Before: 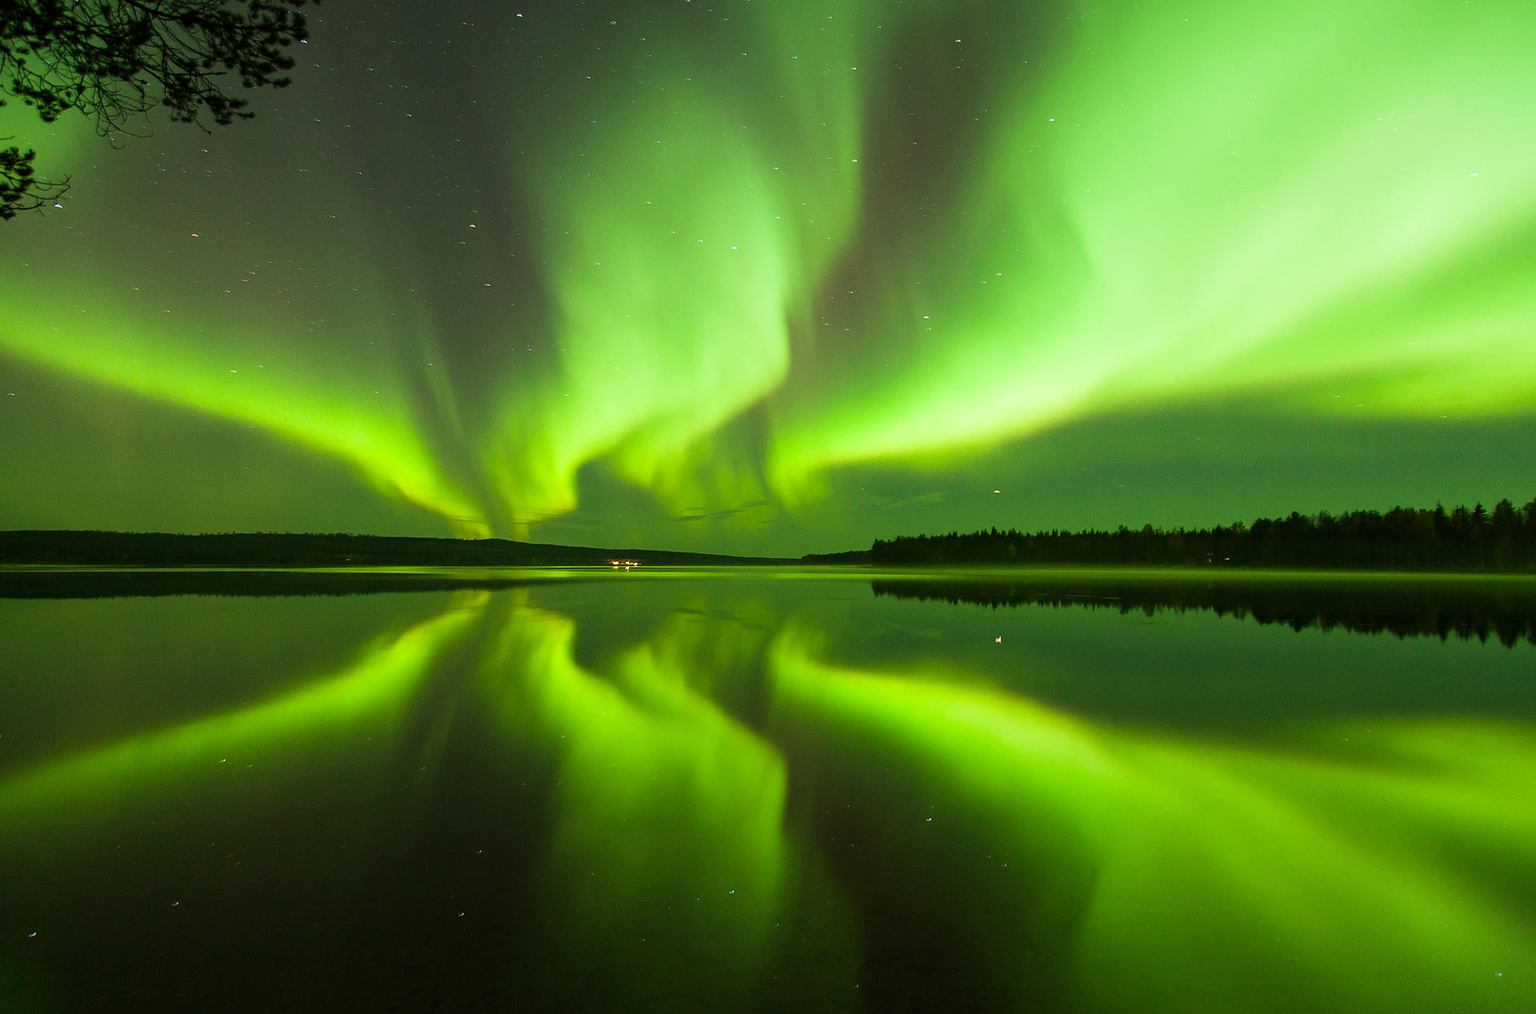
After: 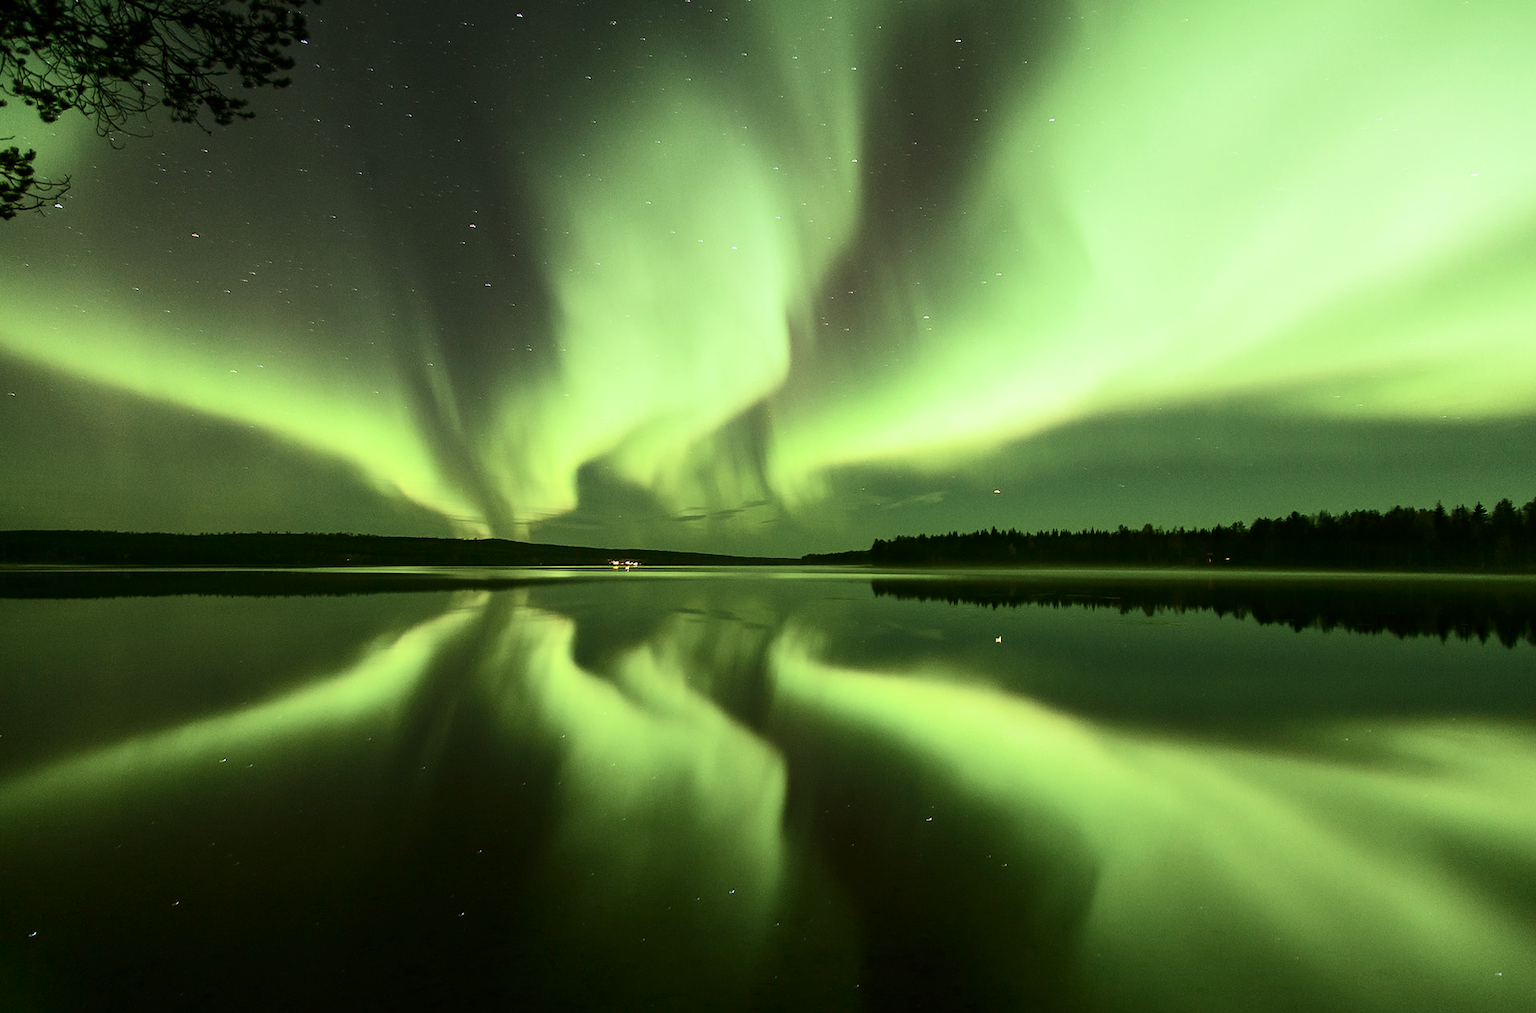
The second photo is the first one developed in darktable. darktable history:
contrast brightness saturation: contrast 0.25, saturation -0.31
white balance: emerald 1
